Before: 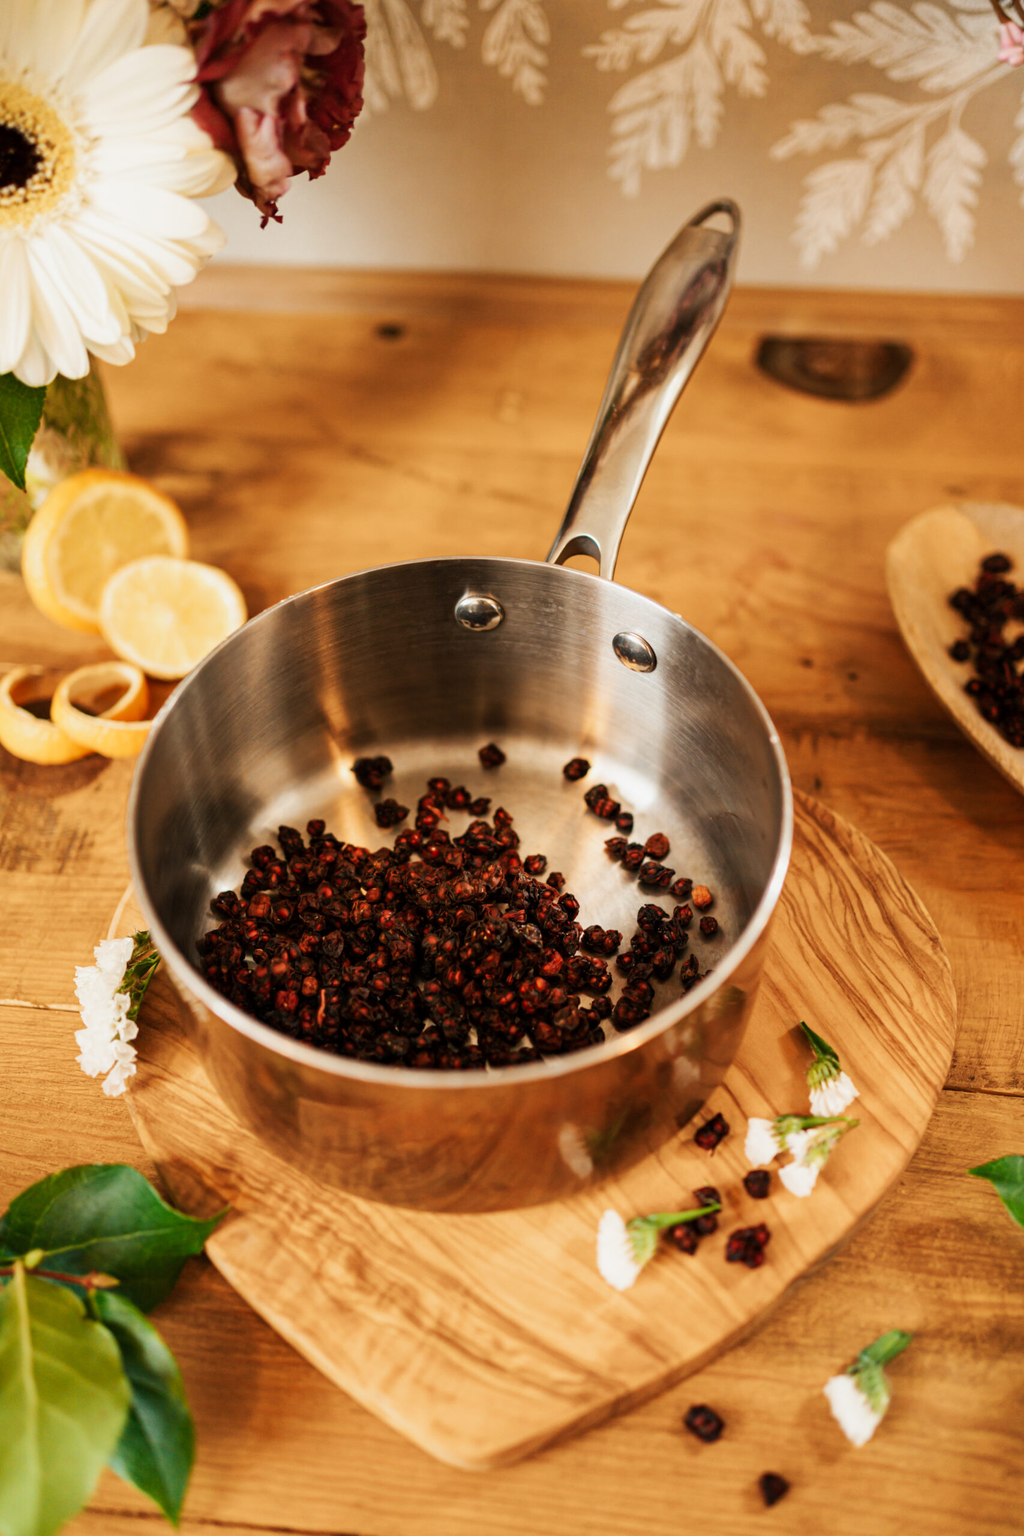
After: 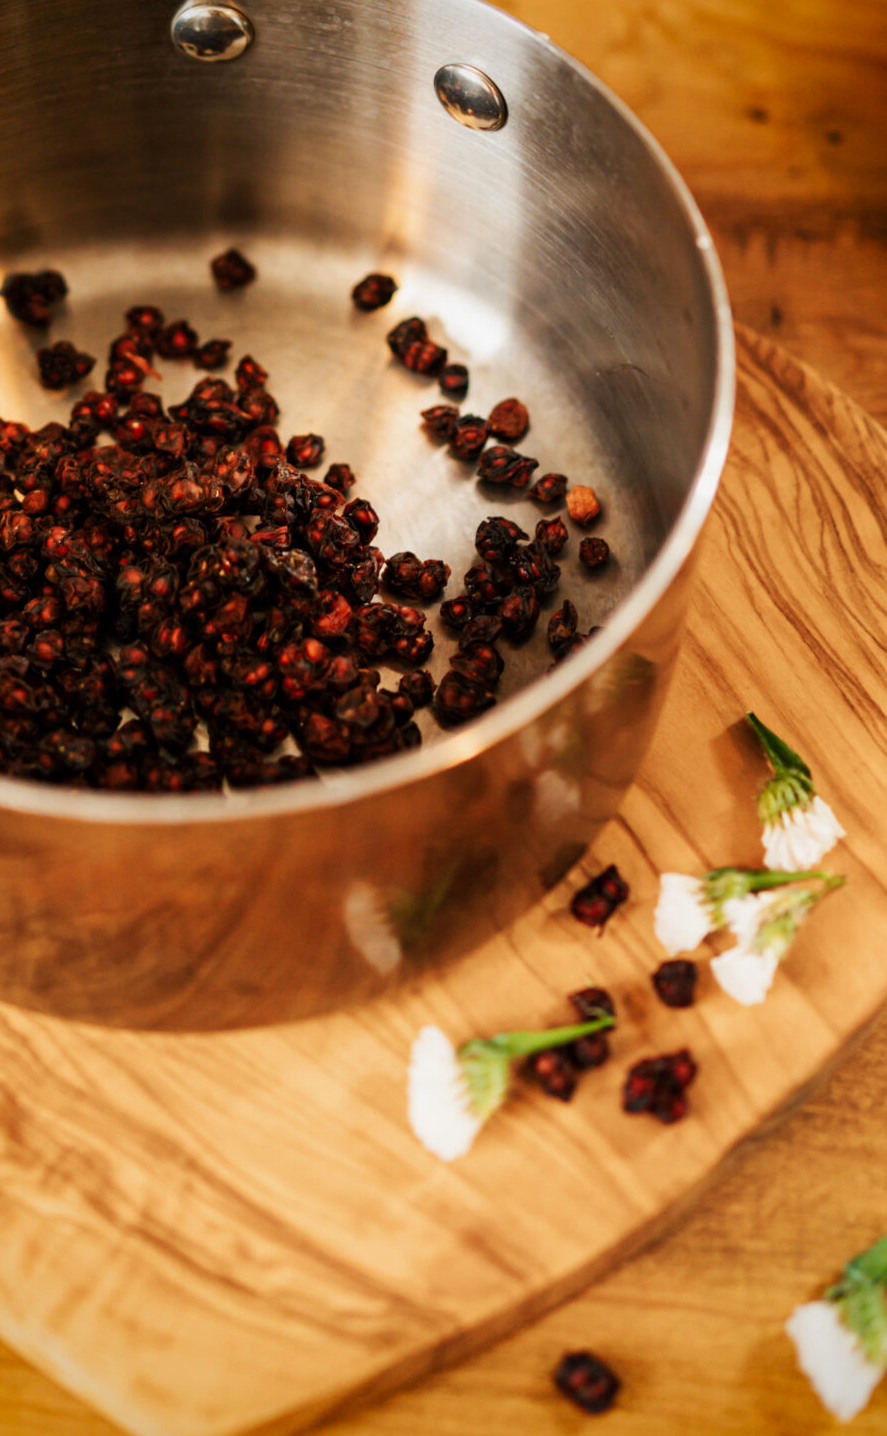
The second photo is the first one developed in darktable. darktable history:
crop: left 34.434%, top 38.672%, right 13.577%, bottom 5.2%
vignetting: fall-off radius 61.21%, saturation 0.368, unbound false
